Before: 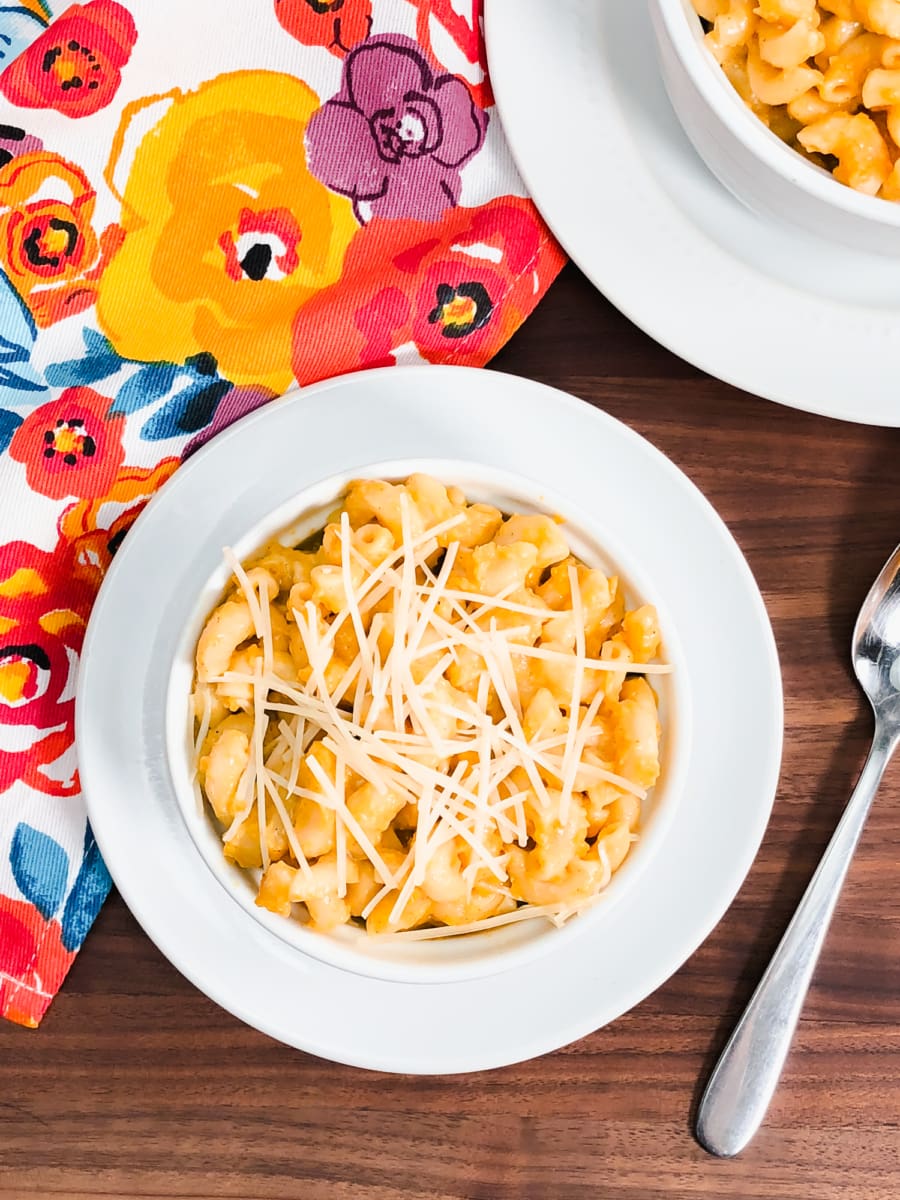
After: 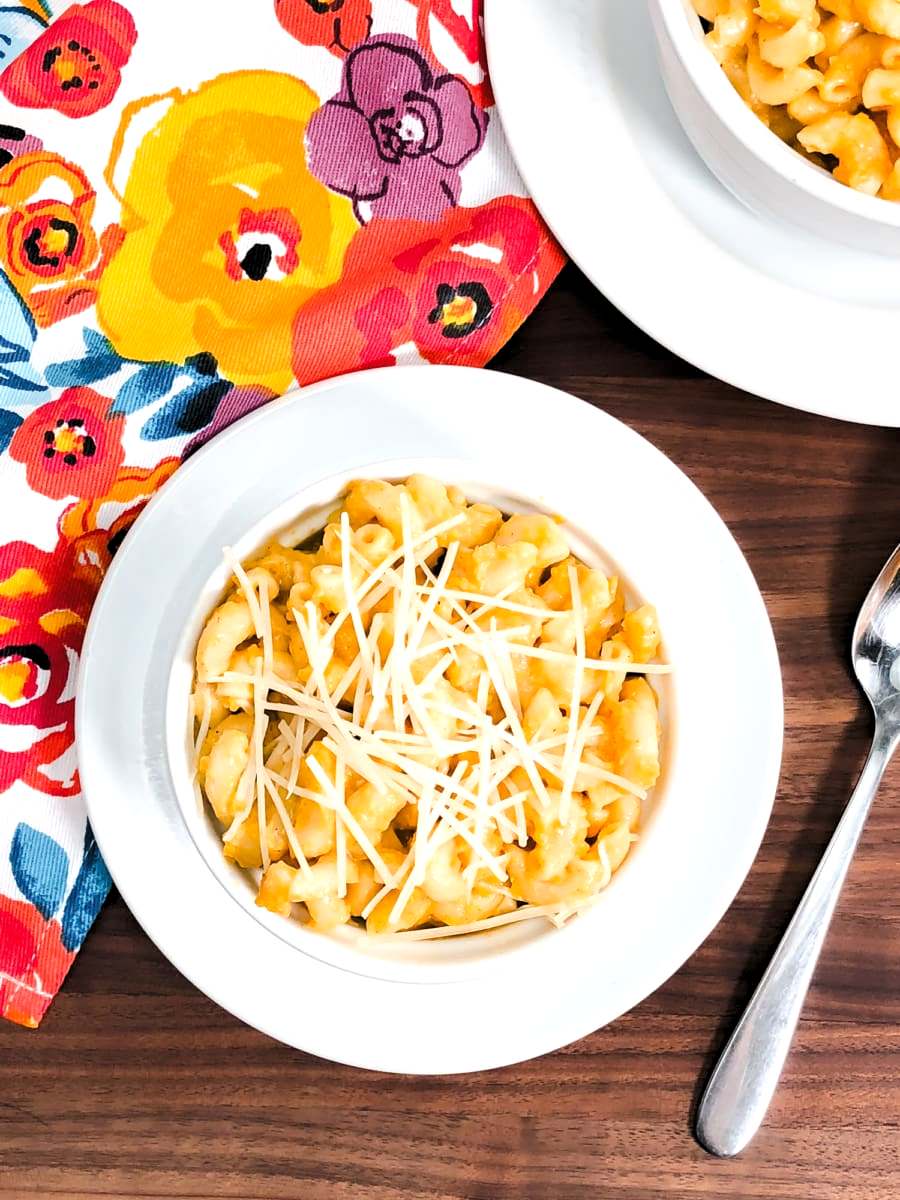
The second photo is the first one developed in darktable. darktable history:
levels: levels [0.062, 0.494, 0.925]
tone equalizer: edges refinement/feathering 500, mask exposure compensation -1.57 EV, preserve details no
